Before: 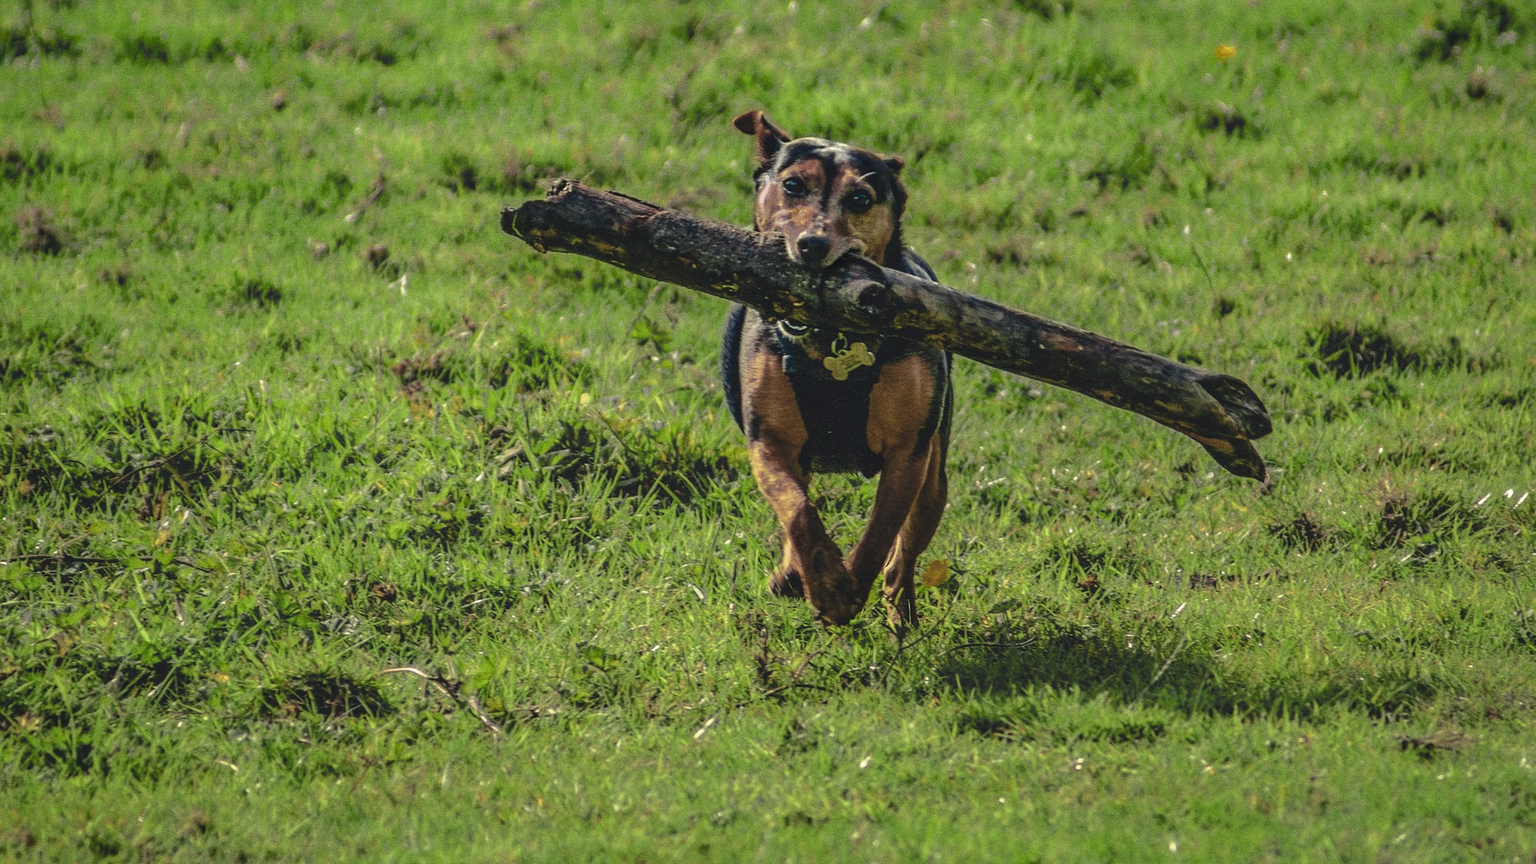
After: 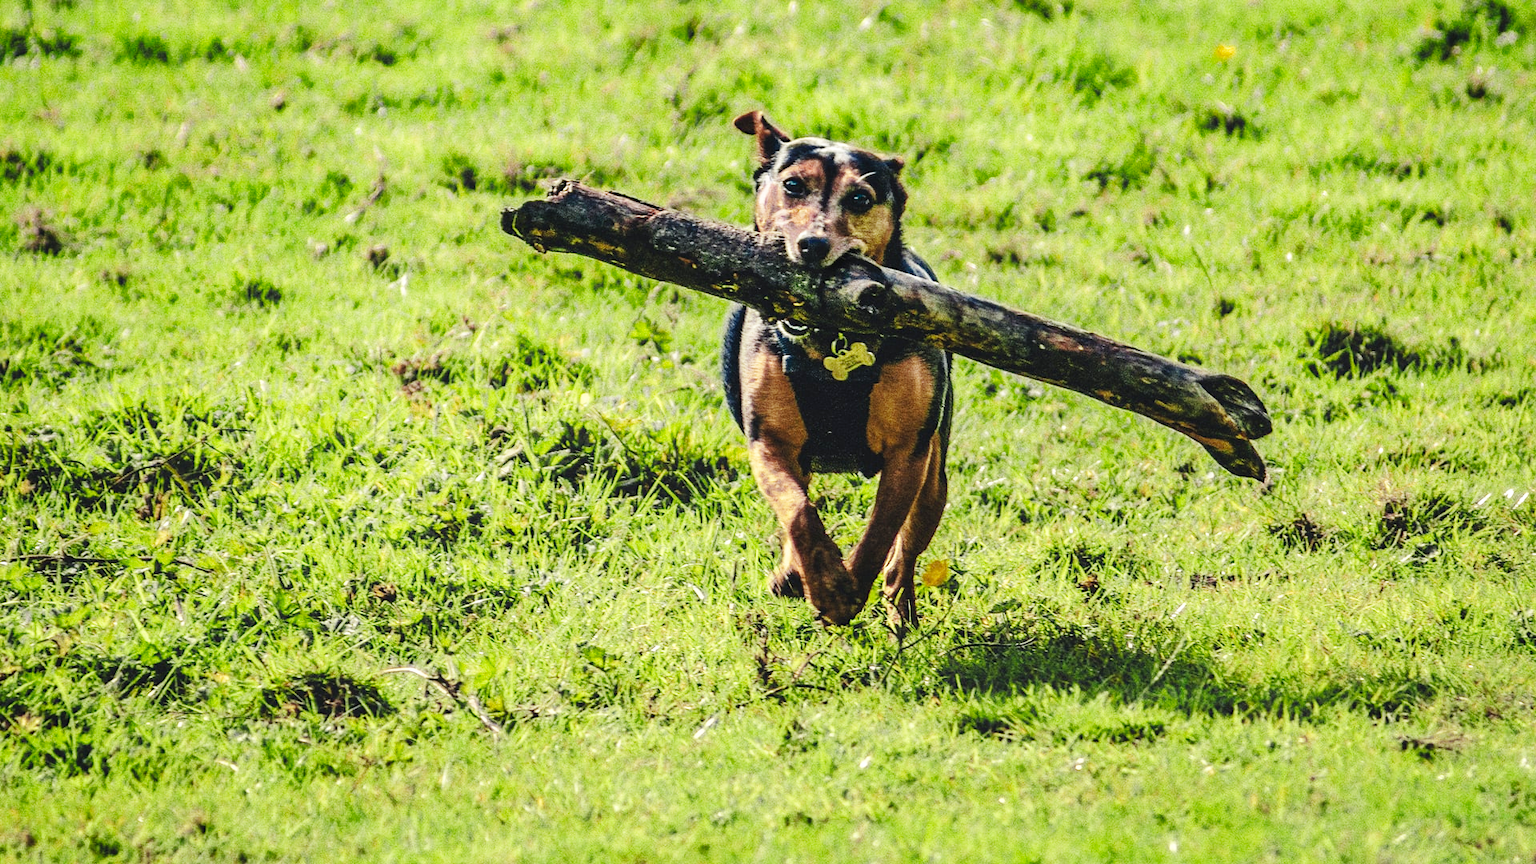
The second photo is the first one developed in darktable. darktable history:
exposure: black level correction 0.001, compensate highlight preservation false
base curve: curves: ch0 [(0, 0.003) (0.001, 0.002) (0.006, 0.004) (0.02, 0.022) (0.048, 0.086) (0.094, 0.234) (0.162, 0.431) (0.258, 0.629) (0.385, 0.8) (0.548, 0.918) (0.751, 0.988) (1, 1)], preserve colors none
